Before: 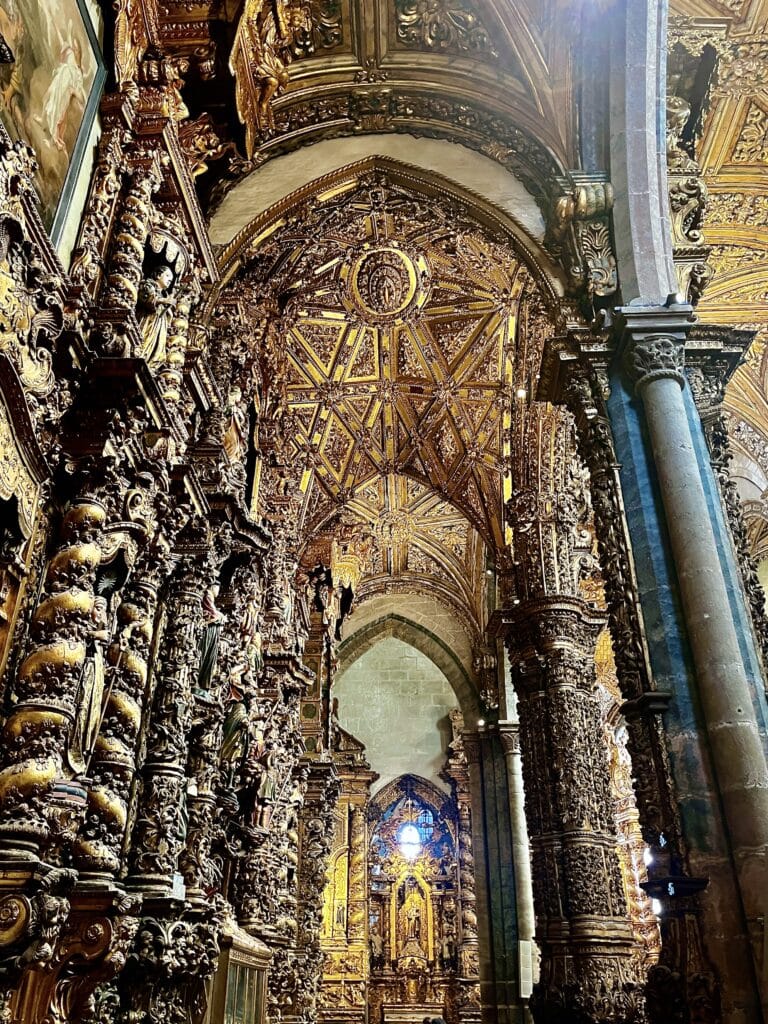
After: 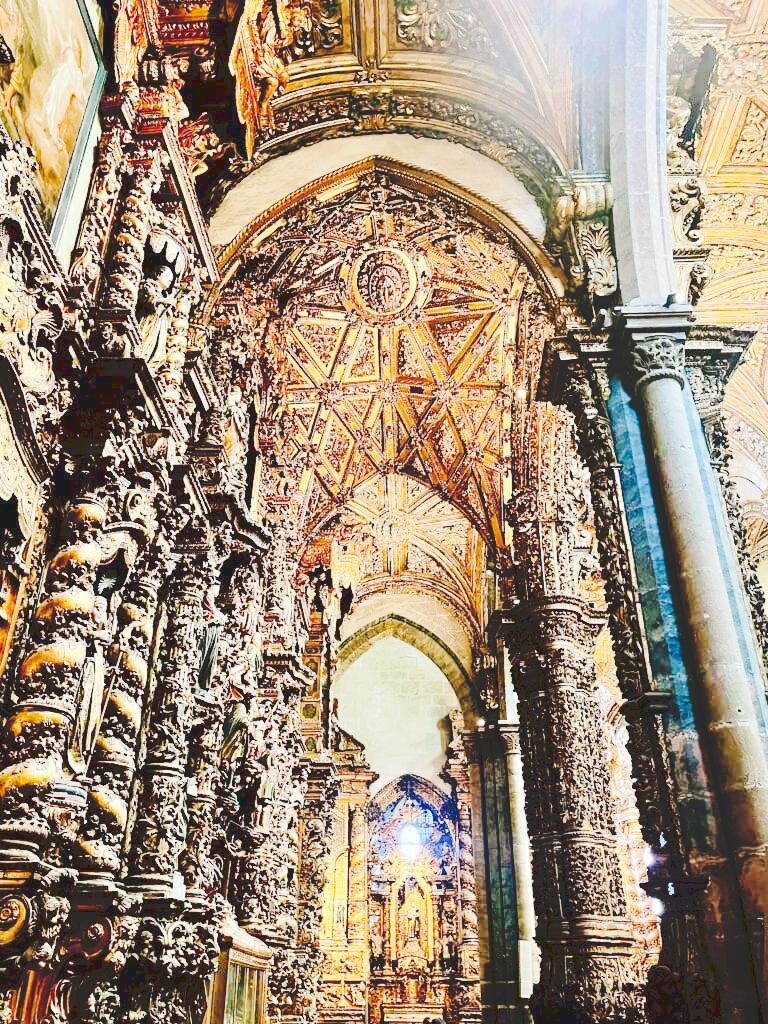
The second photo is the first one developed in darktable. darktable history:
exposure: exposure 1.2 EV, compensate highlight preservation false
filmic rgb: black relative exposure -6.98 EV, white relative exposure 5.63 EV, hardness 2.86
tone curve: curves: ch0 [(0, 0) (0.003, 0.169) (0.011, 0.169) (0.025, 0.169) (0.044, 0.173) (0.069, 0.178) (0.1, 0.183) (0.136, 0.185) (0.177, 0.197) (0.224, 0.227) (0.277, 0.292) (0.335, 0.391) (0.399, 0.491) (0.468, 0.592) (0.543, 0.672) (0.623, 0.734) (0.709, 0.785) (0.801, 0.844) (0.898, 0.893) (1, 1)], preserve colors none
levels: mode automatic, gray 50.8%
